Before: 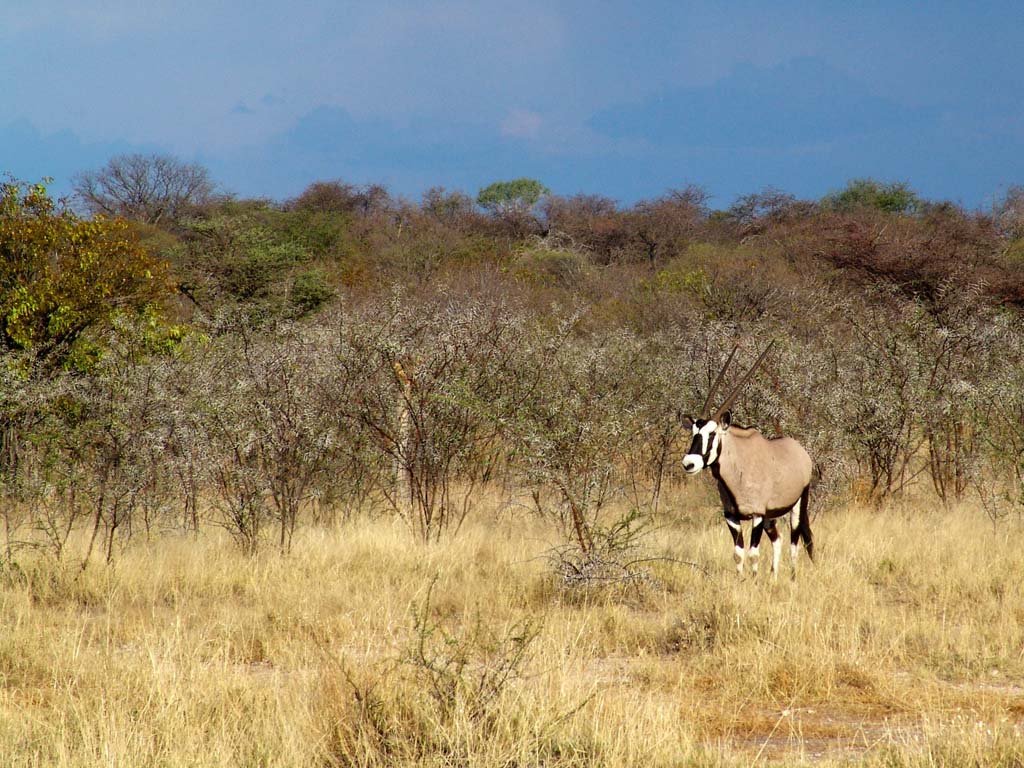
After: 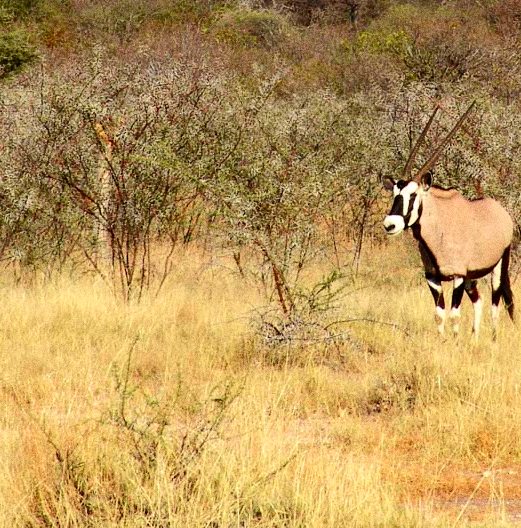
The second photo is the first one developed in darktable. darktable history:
grain: coarseness 0.09 ISO, strength 40%
tone curve: curves: ch0 [(0, 0) (0.239, 0.248) (0.508, 0.606) (0.828, 0.878) (1, 1)]; ch1 [(0, 0) (0.401, 0.42) (0.442, 0.47) (0.492, 0.498) (0.511, 0.516) (0.555, 0.586) (0.681, 0.739) (1, 1)]; ch2 [(0, 0) (0.411, 0.433) (0.5, 0.504) (0.545, 0.574) (1, 1)], color space Lab, independent channels, preserve colors none
crop and rotate: left 29.237%, top 31.152%, right 19.807%
